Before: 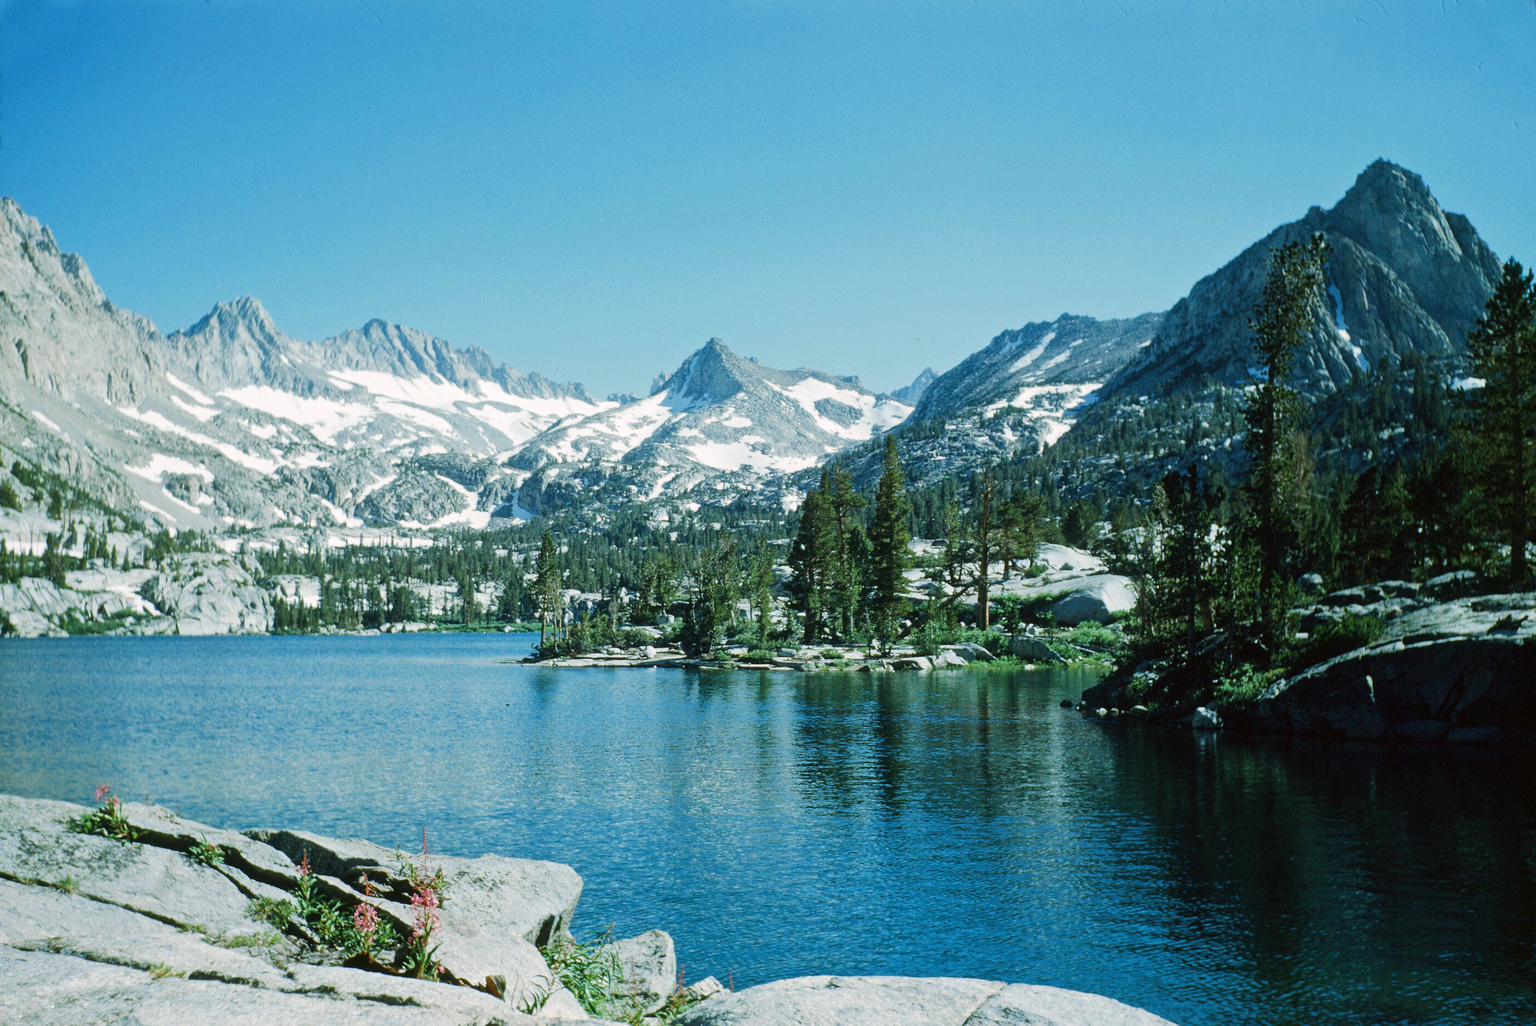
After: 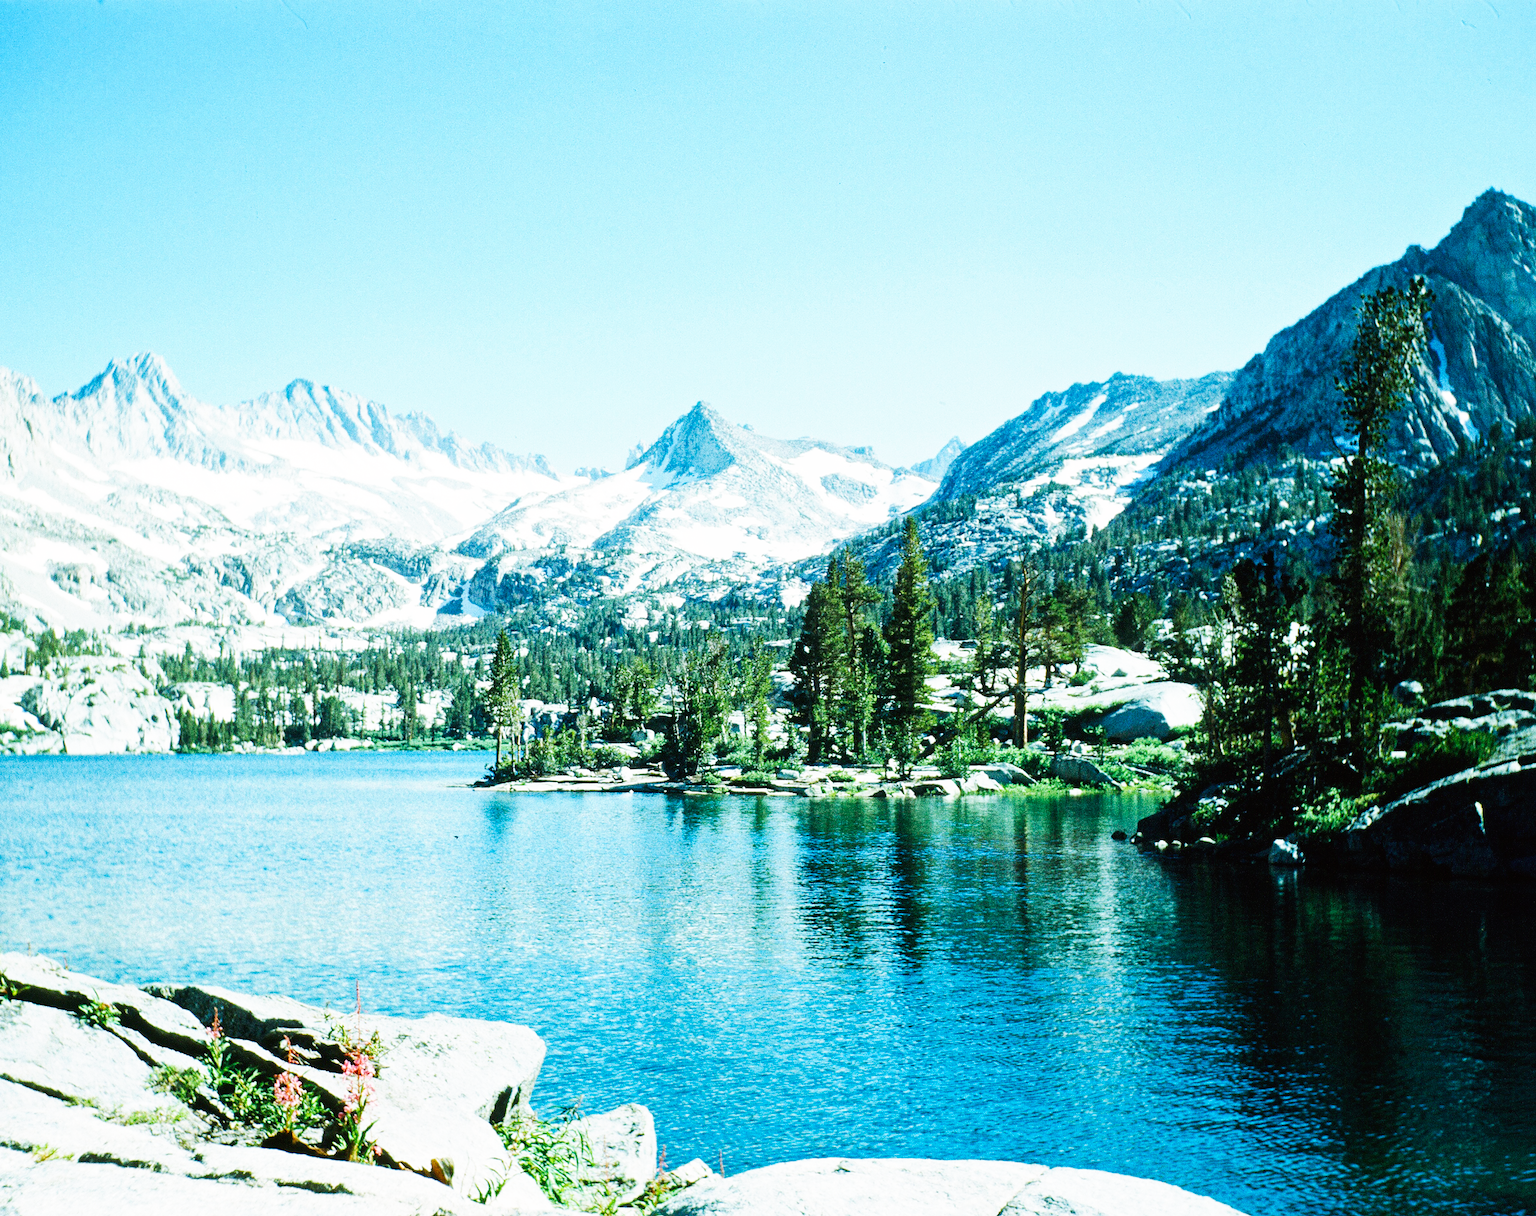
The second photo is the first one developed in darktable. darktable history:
grain: coarseness 0.09 ISO
base curve: curves: ch0 [(0, 0) (0.007, 0.004) (0.027, 0.03) (0.046, 0.07) (0.207, 0.54) (0.442, 0.872) (0.673, 0.972) (1, 1)], preserve colors none
crop: left 8.026%, right 7.374%
